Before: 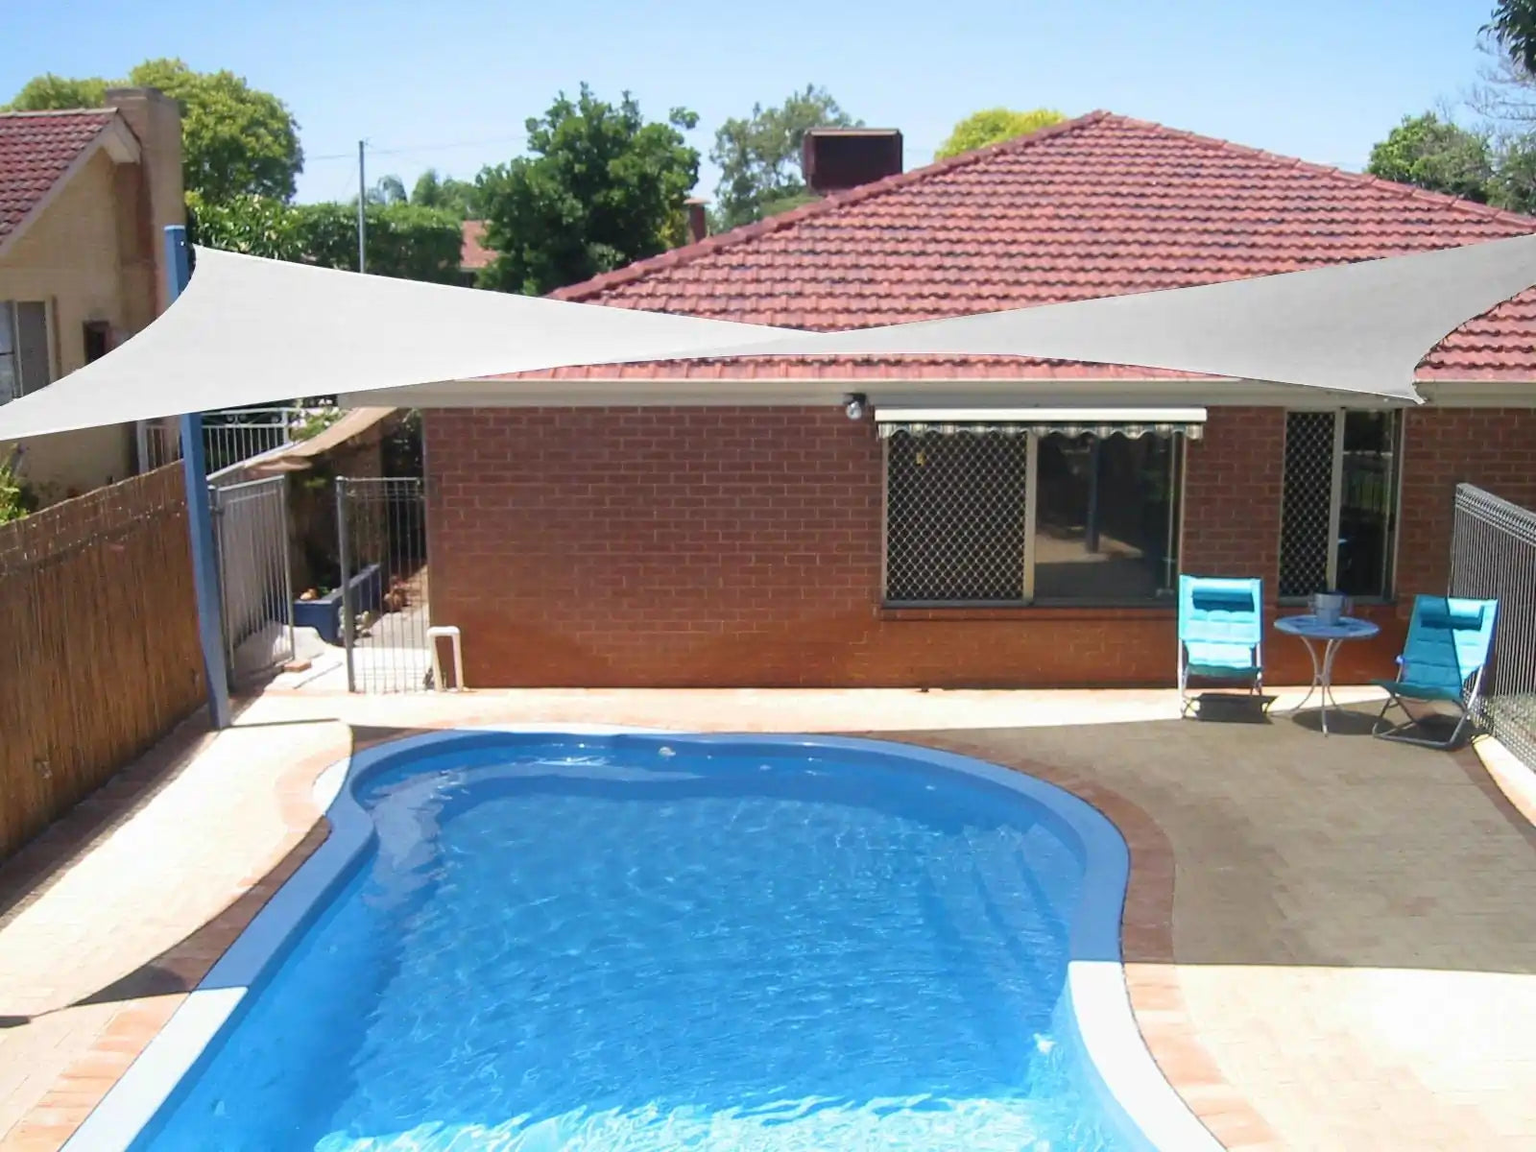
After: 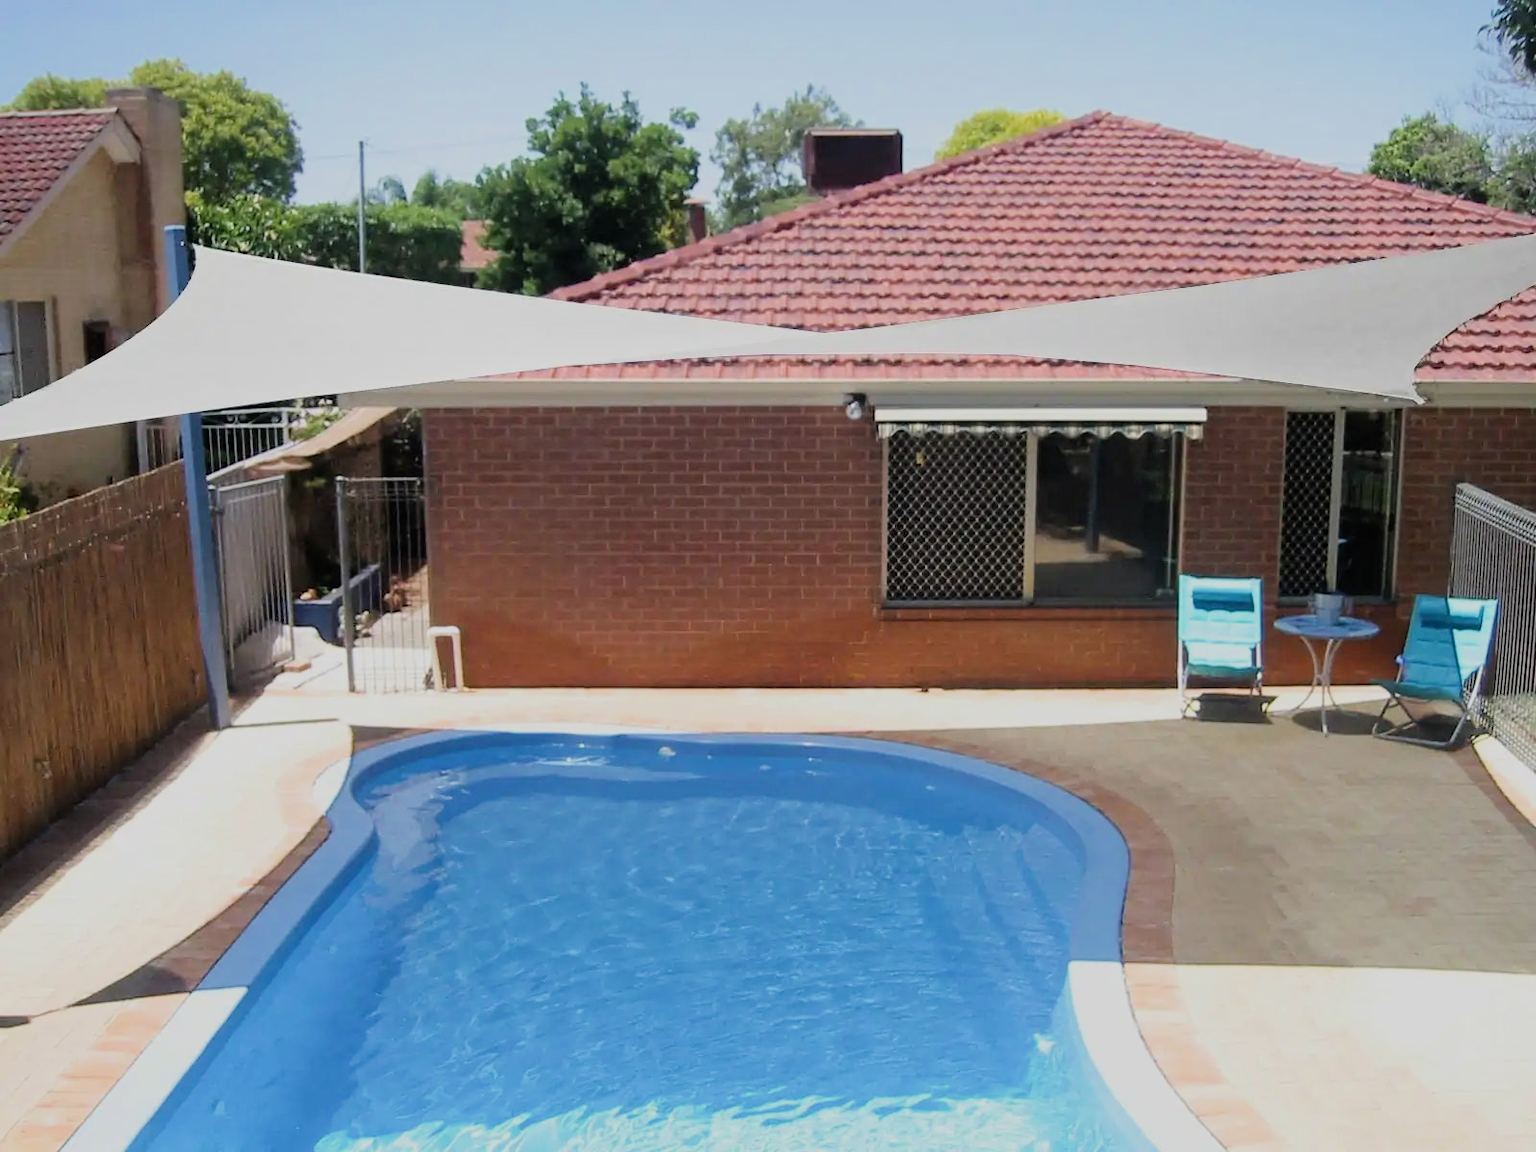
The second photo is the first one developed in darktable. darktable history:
filmic rgb: black relative exposure -7.65 EV, white relative exposure 4.56 EV, hardness 3.61, contrast 1.061
